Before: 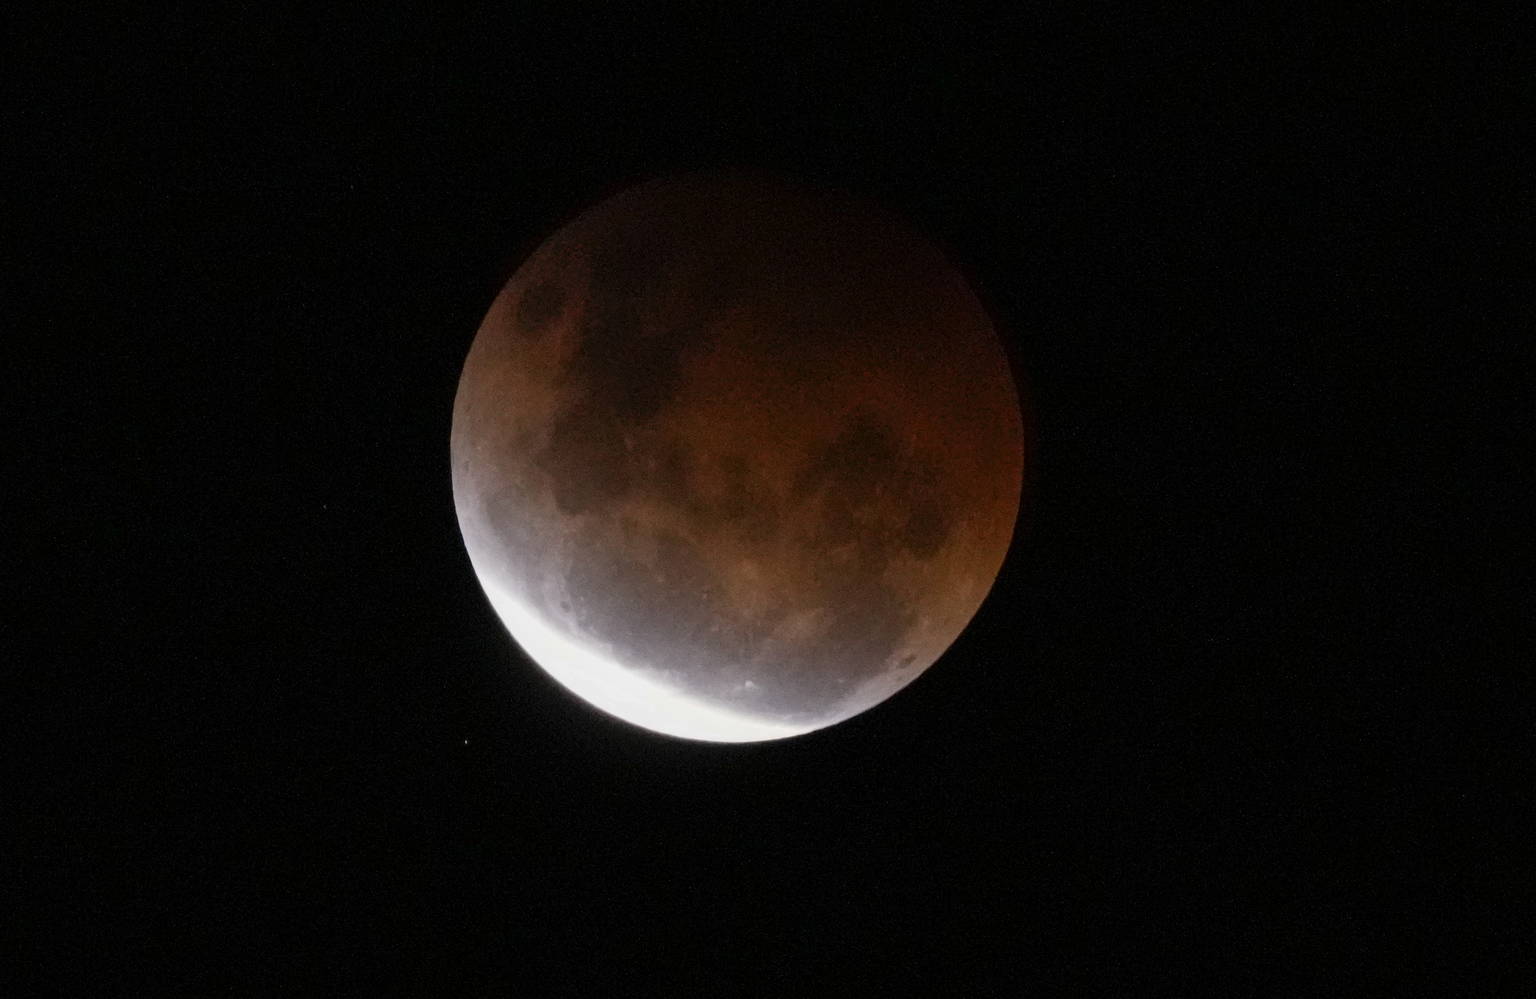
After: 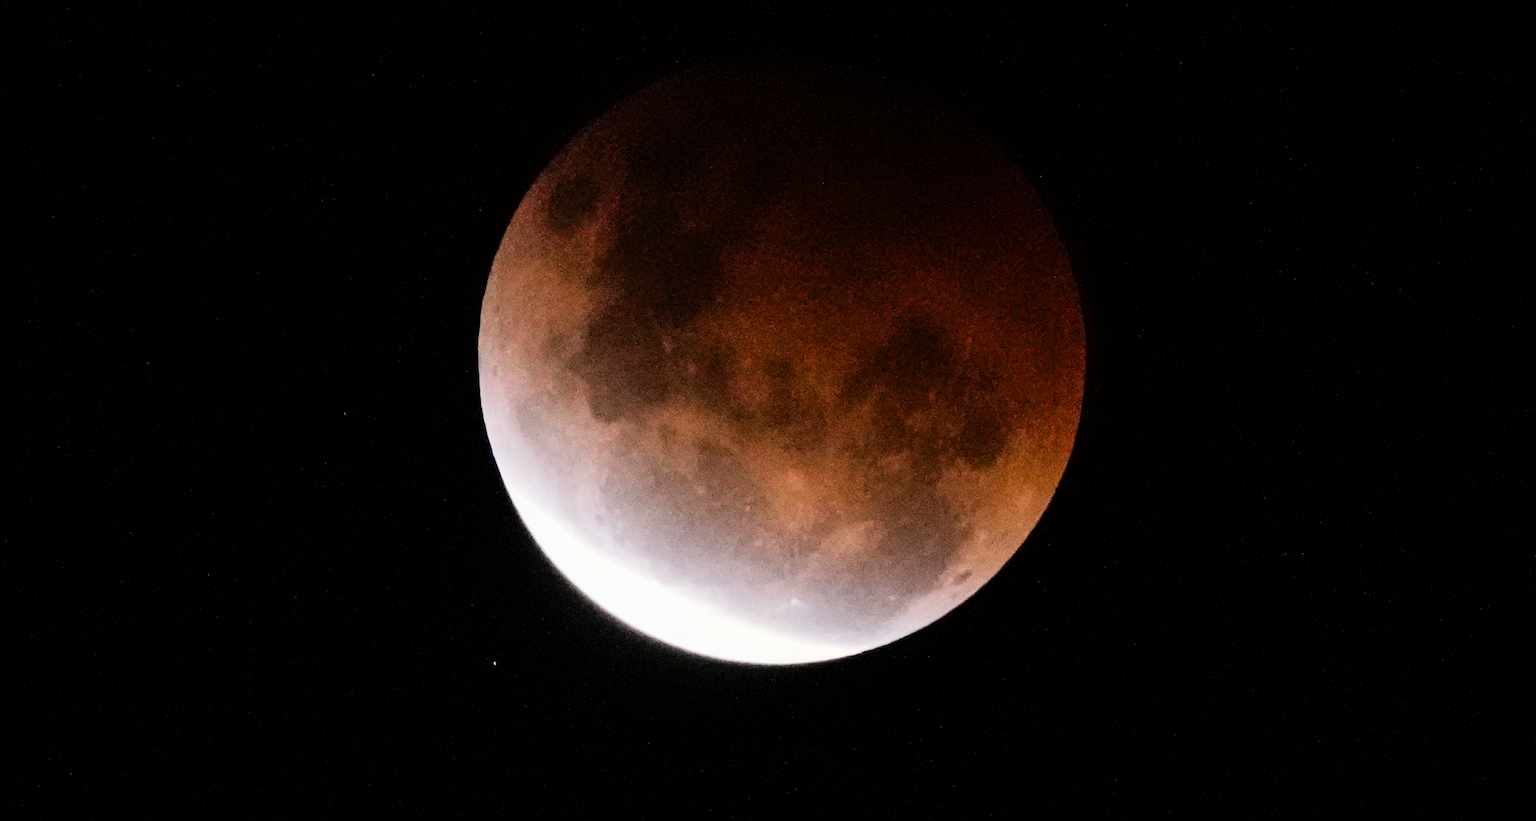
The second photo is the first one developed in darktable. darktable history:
crop and rotate: angle 0.042°, top 11.765%, right 5.704%, bottom 10.701%
shadows and highlights: shadows 1.72, highlights 39.31
tone equalizer: -7 EV 0.155 EV, -6 EV 0.562 EV, -5 EV 1.13 EV, -4 EV 1.33 EV, -3 EV 1.15 EV, -2 EV 0.6 EV, -1 EV 0.168 EV, edges refinement/feathering 500, mask exposure compensation -1.57 EV, preserve details no
